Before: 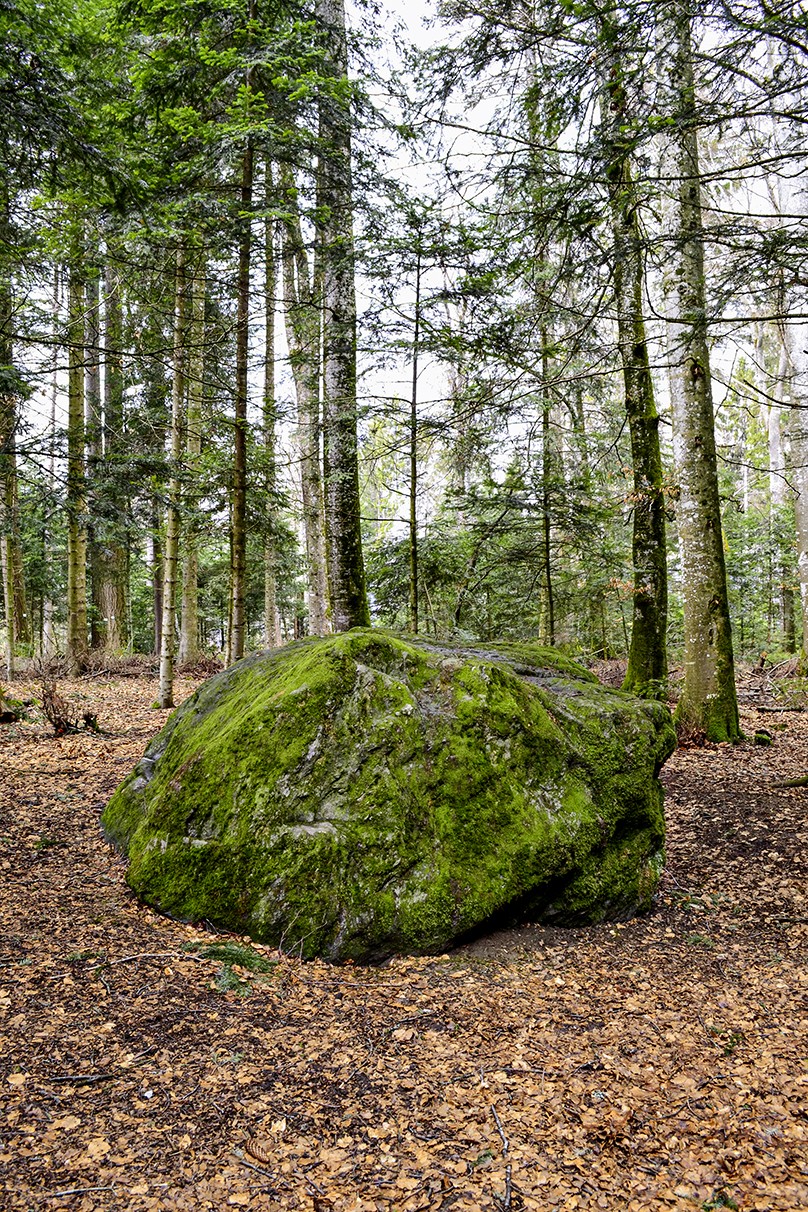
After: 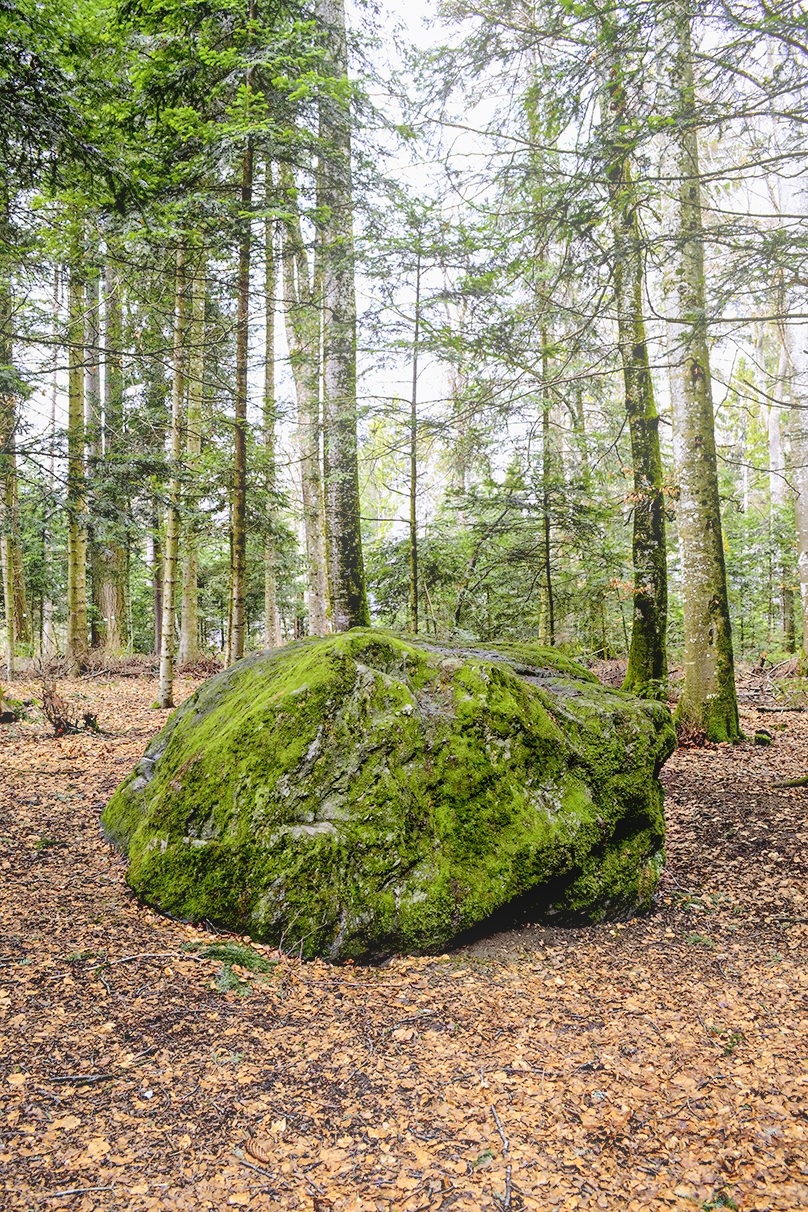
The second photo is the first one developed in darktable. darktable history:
exposure: black level correction 0.007, exposure 0.093 EV, compensate highlight preservation false
shadows and highlights: white point adjustment -3.64, highlights -63.34, highlights color adjustment 42%, soften with gaussian
contrast brightness saturation: brightness 0.15
bloom: on, module defaults
